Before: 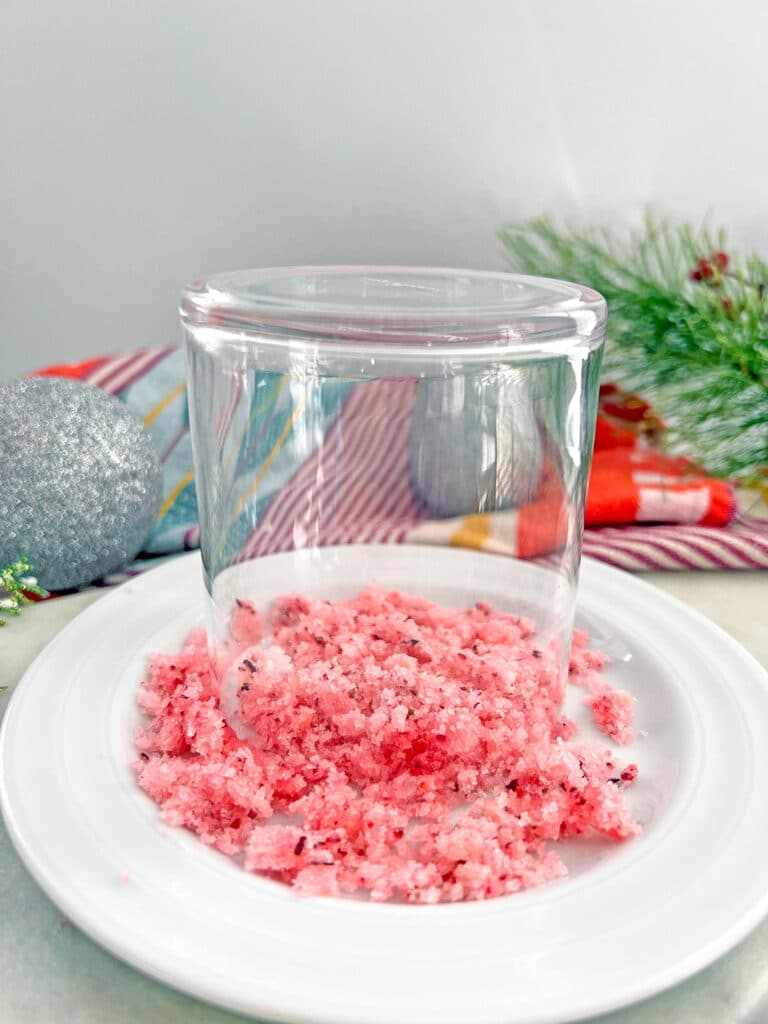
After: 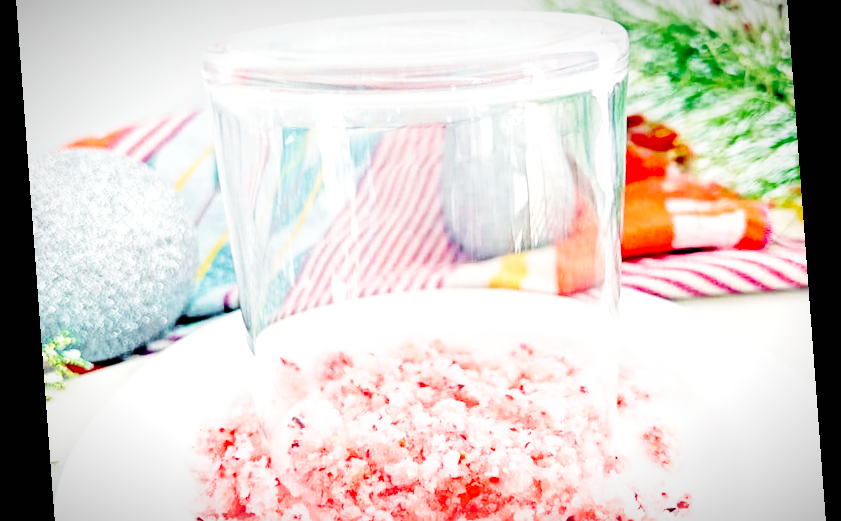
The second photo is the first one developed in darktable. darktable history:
exposure: black level correction 0.001, exposure 0.5 EV, compensate exposure bias true, compensate highlight preservation false
base curve: curves: ch0 [(0, 0) (0, 0) (0.002, 0.001) (0.008, 0.003) (0.019, 0.011) (0.037, 0.037) (0.064, 0.11) (0.102, 0.232) (0.152, 0.379) (0.216, 0.524) (0.296, 0.665) (0.394, 0.789) (0.512, 0.881) (0.651, 0.945) (0.813, 0.986) (1, 1)], preserve colors none
crop and rotate: top 26.056%, bottom 25.543%
rgb curve: mode RGB, independent channels
rotate and perspective: rotation -4.25°, automatic cropping off
white balance: emerald 1
vignetting: fall-off start 87%, automatic ratio true
